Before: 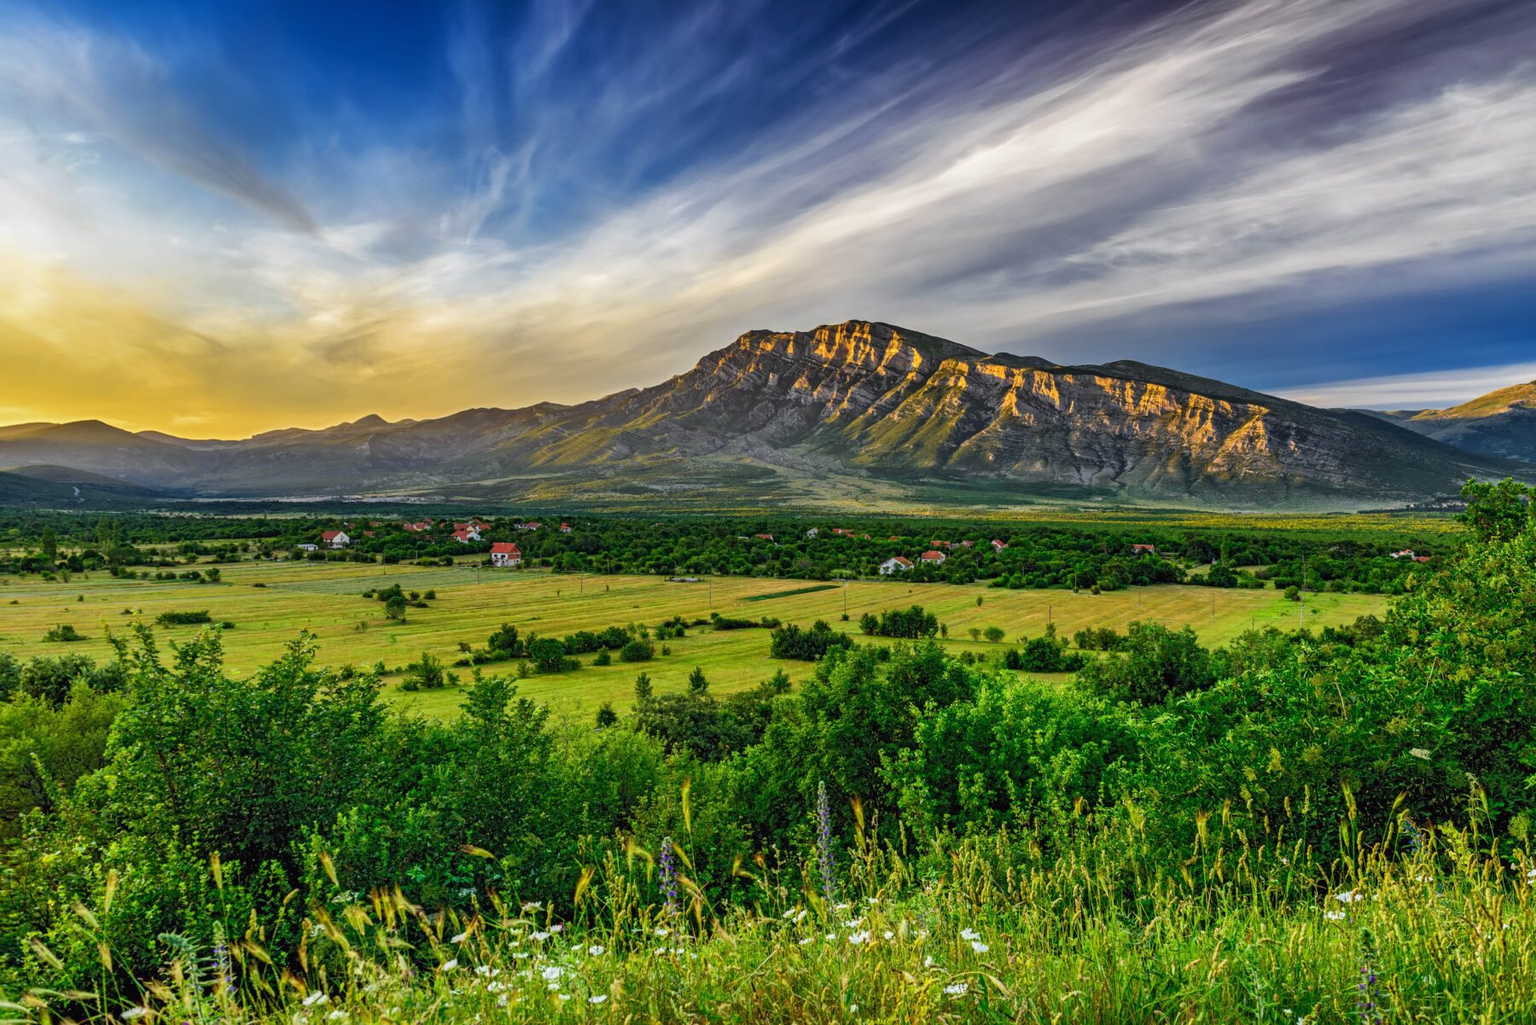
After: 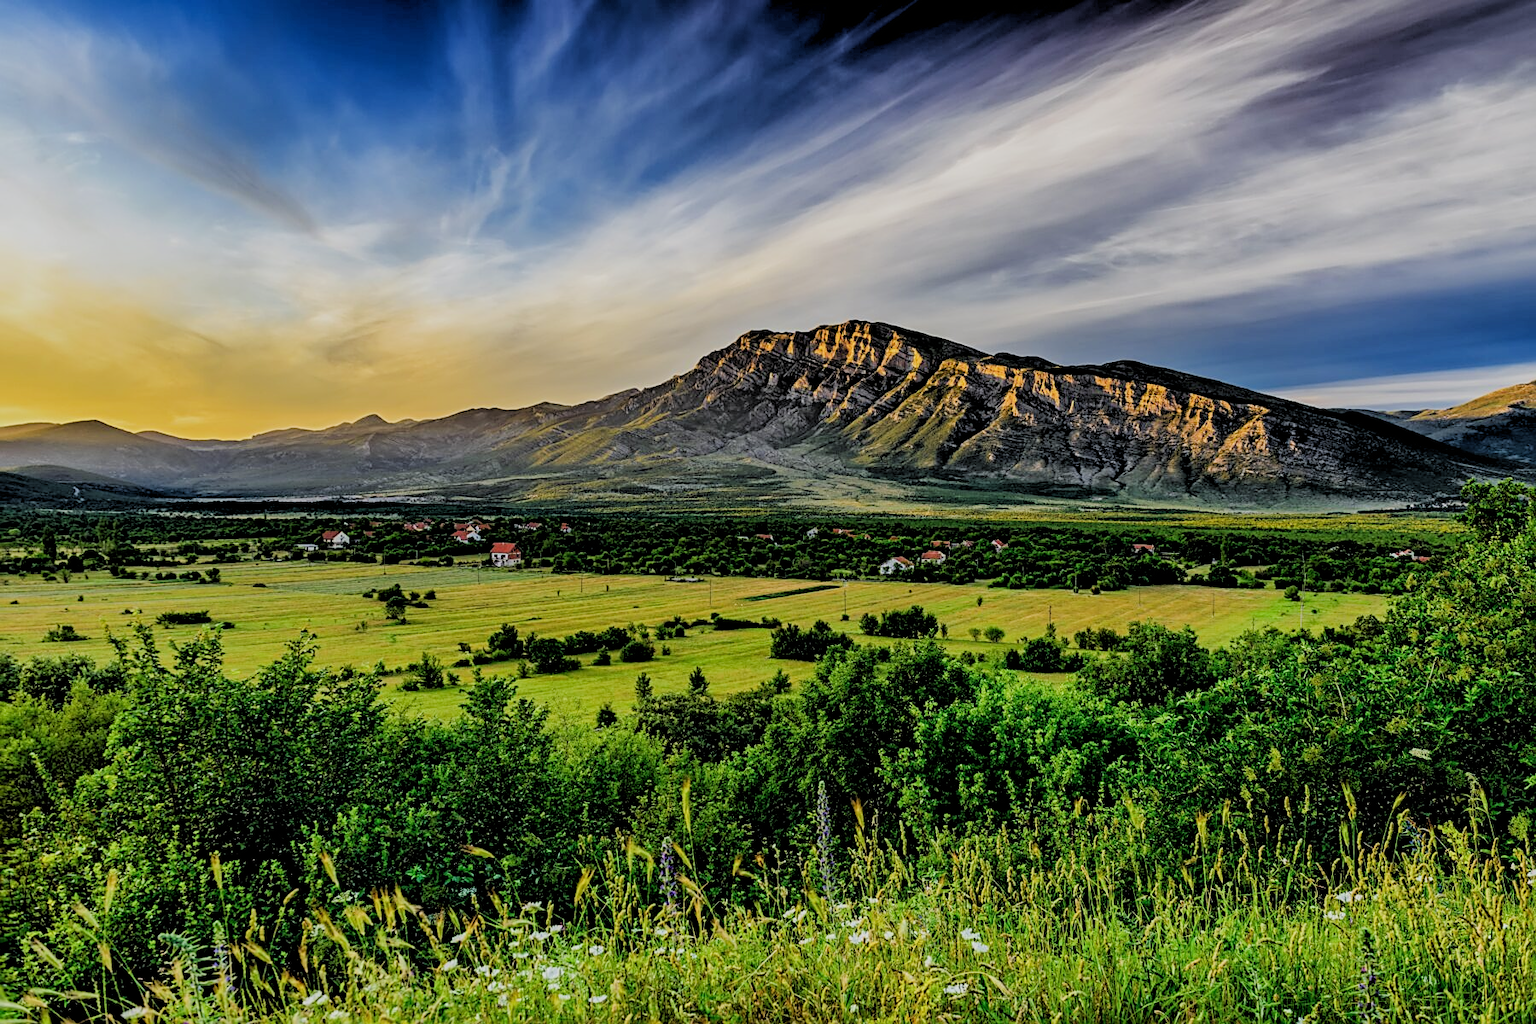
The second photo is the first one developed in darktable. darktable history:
sharpen: on, module defaults
rotate and perspective: automatic cropping off
rgb levels: levels [[0.029, 0.461, 0.922], [0, 0.5, 1], [0, 0.5, 1]]
filmic rgb: black relative exposure -7.65 EV, white relative exposure 4.56 EV, hardness 3.61
